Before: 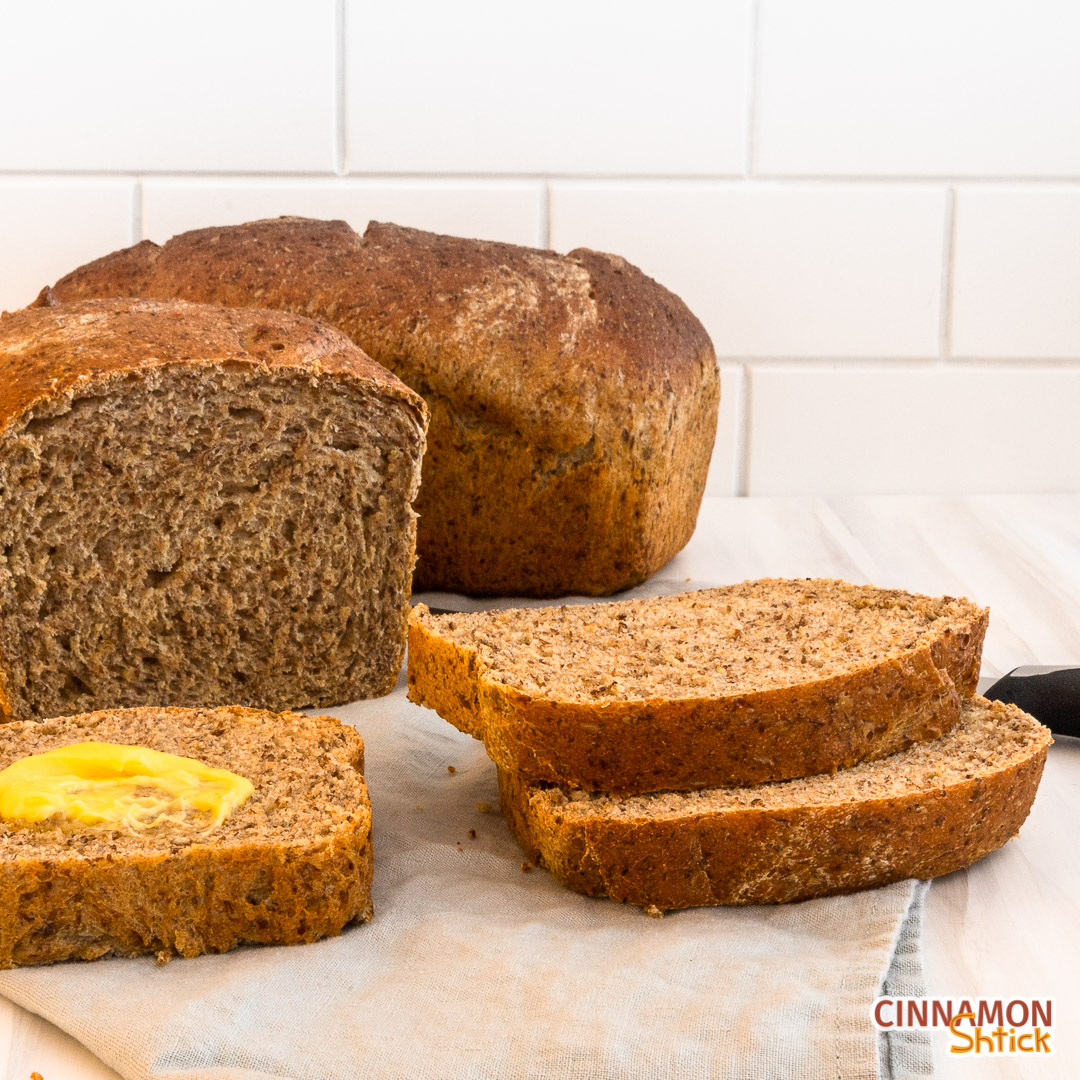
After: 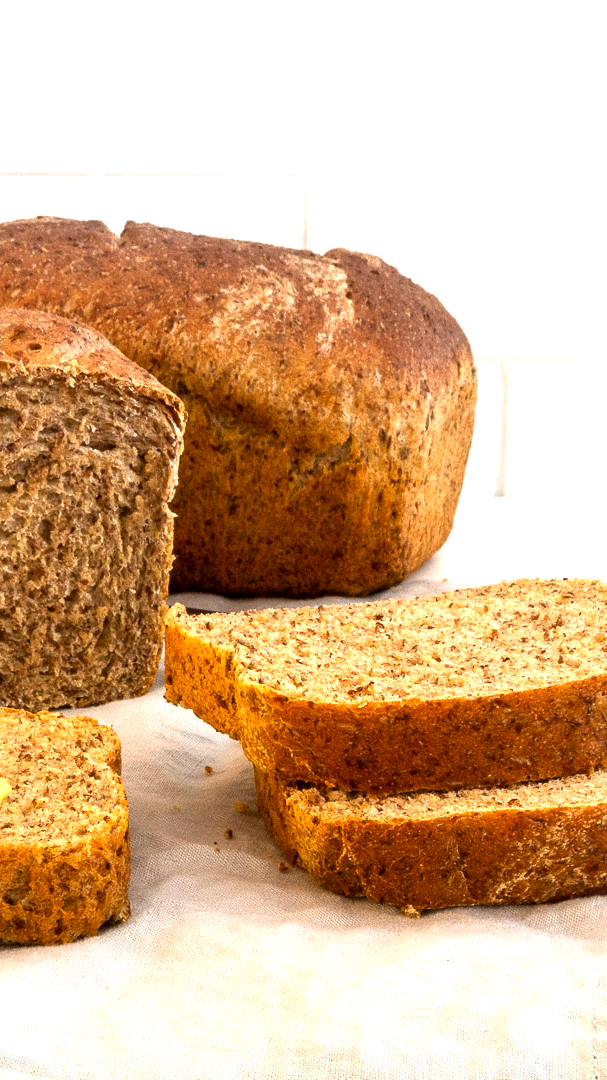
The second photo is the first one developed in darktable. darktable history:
crop and rotate: left 22.516%, right 21.234%
exposure: black level correction 0.031, exposure 0.304 EV
